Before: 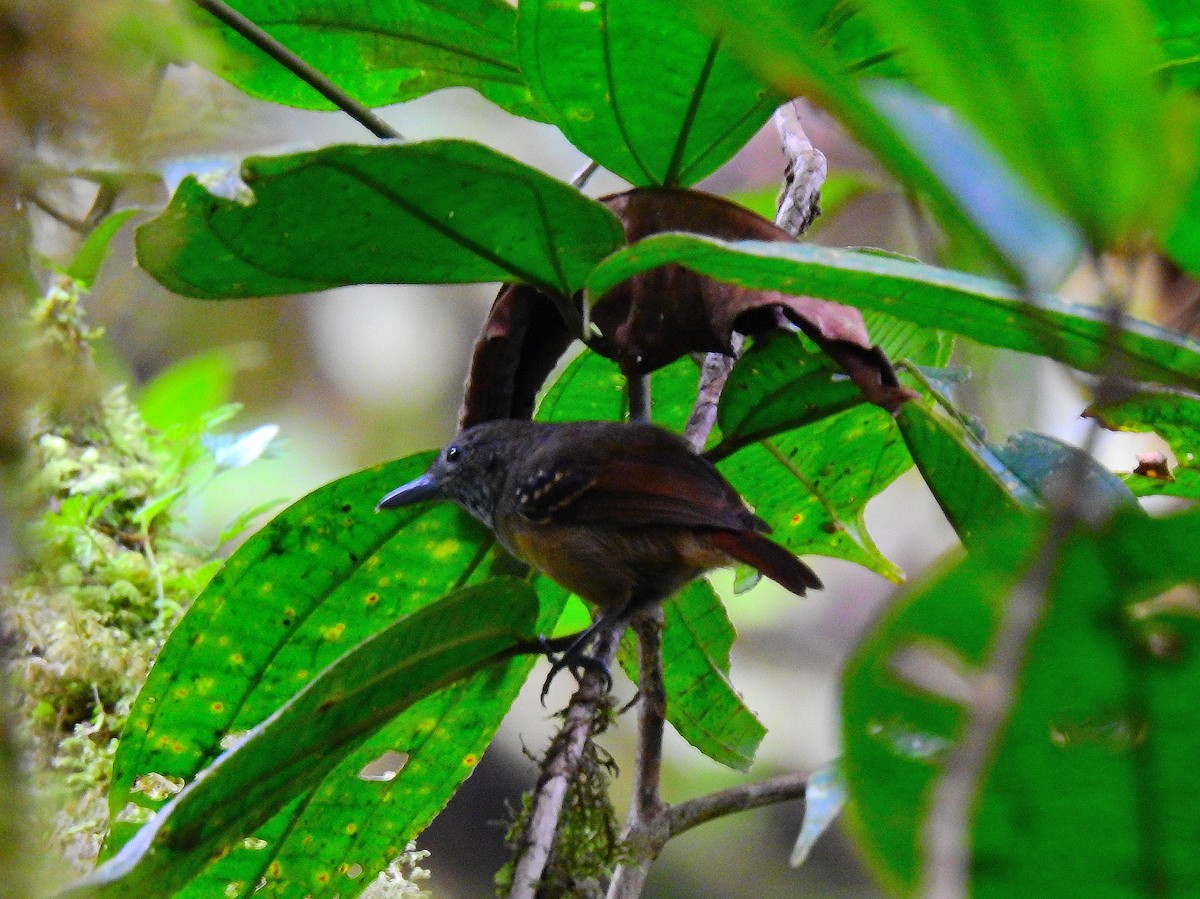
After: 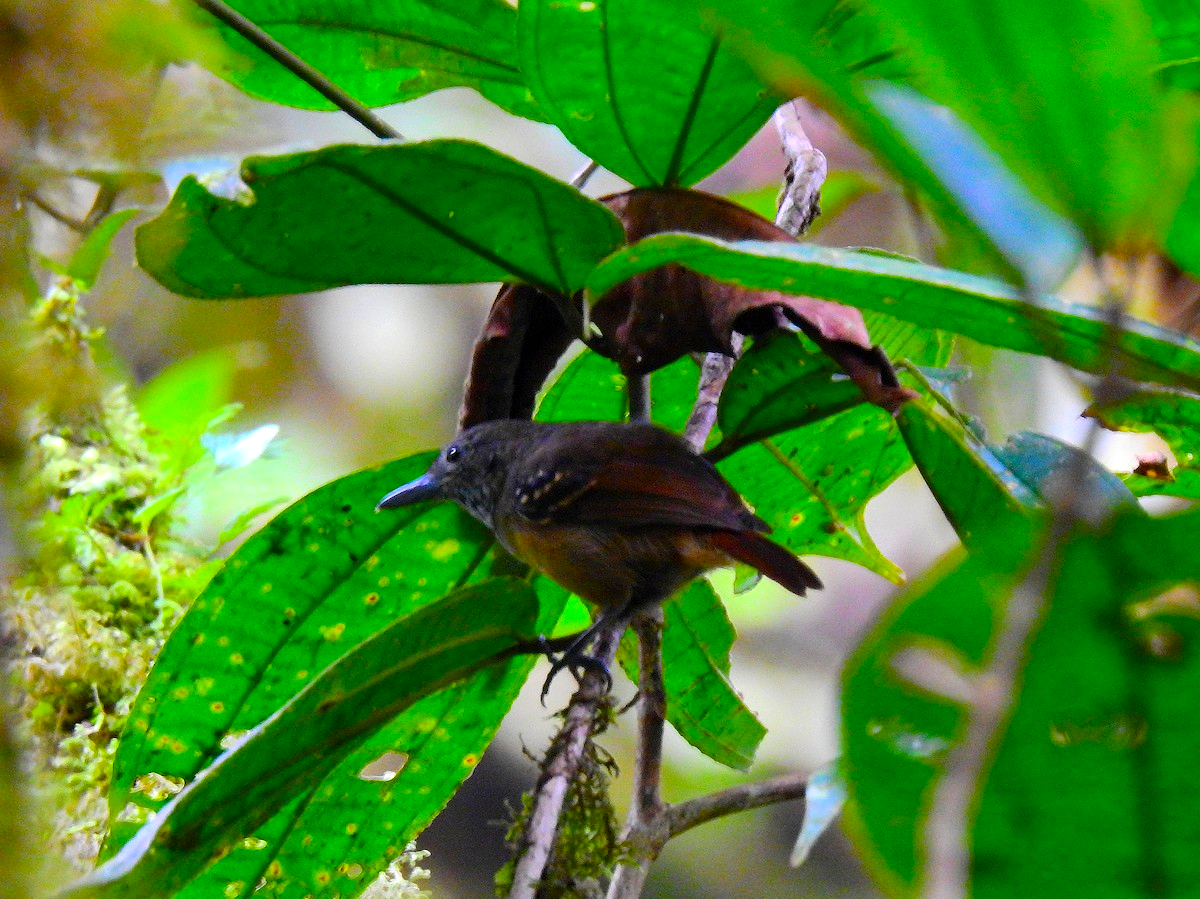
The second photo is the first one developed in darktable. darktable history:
color balance rgb: perceptual saturation grading › global saturation 25%, global vibrance 20%
exposure: black level correction 0.001, exposure 0.191 EV, compensate highlight preservation false
